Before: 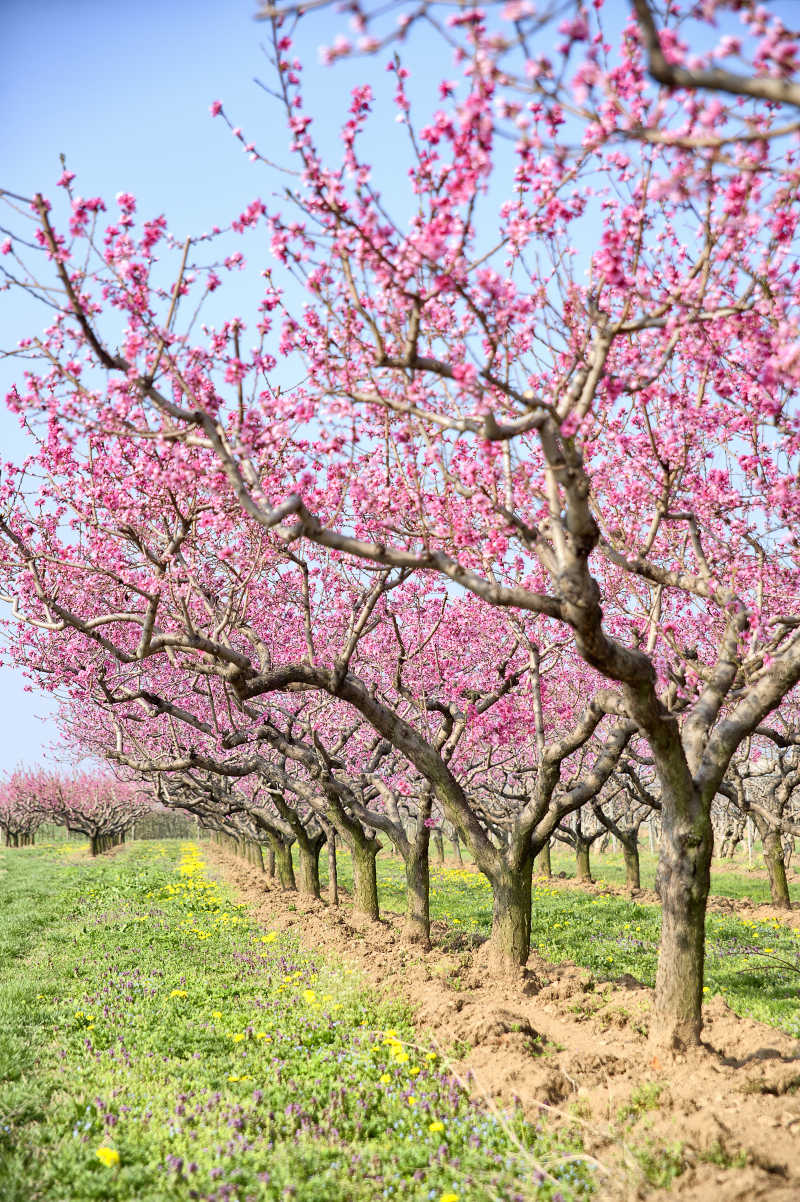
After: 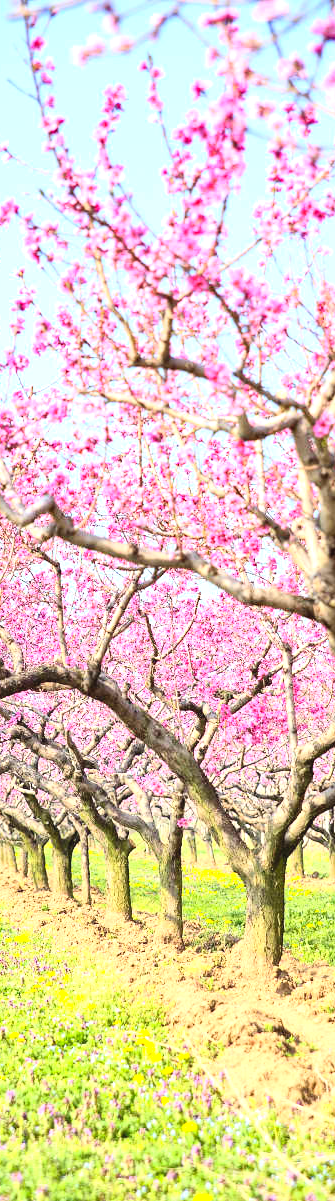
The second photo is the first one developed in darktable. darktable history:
exposure: black level correction -0.002, exposure 0.711 EV, compensate exposure bias true, compensate highlight preservation false
contrast brightness saturation: contrast 0.197, brightness 0.166, saturation 0.22
crop: left 30.977%, right 27.133%
